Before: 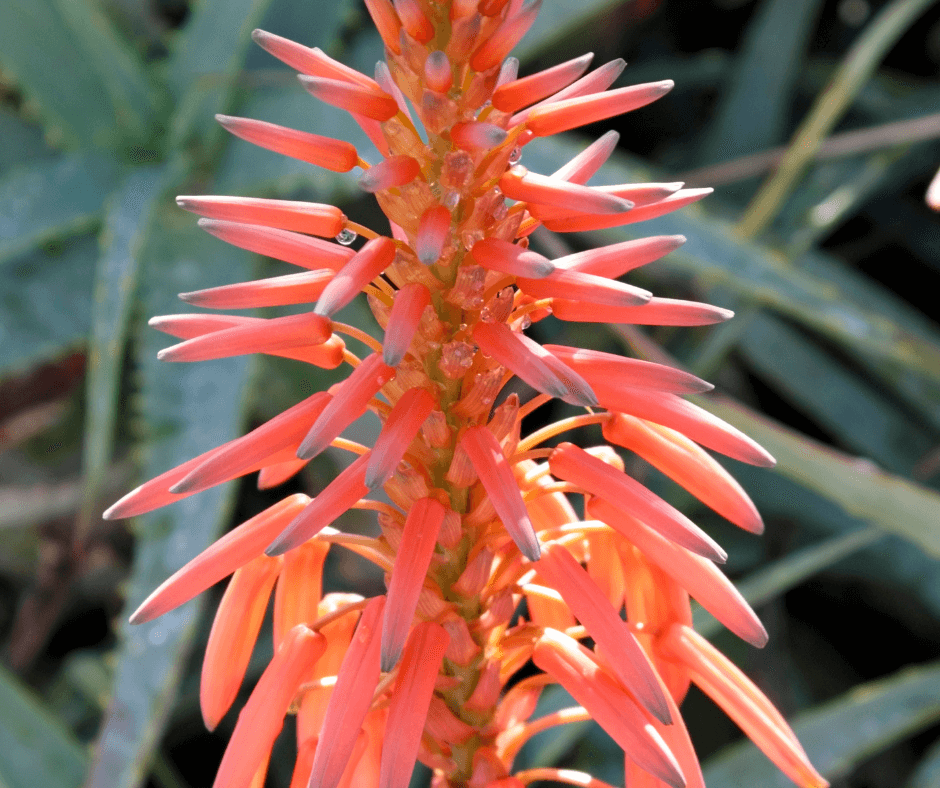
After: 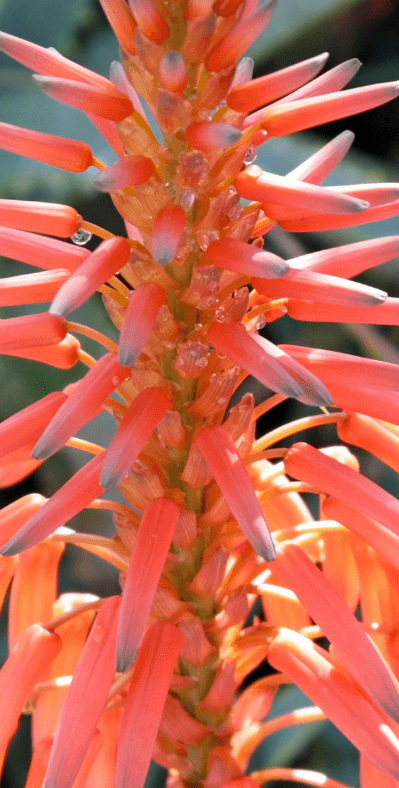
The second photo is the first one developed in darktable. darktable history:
crop: left 28.25%, right 29.209%
exposure: compensate highlight preservation false
